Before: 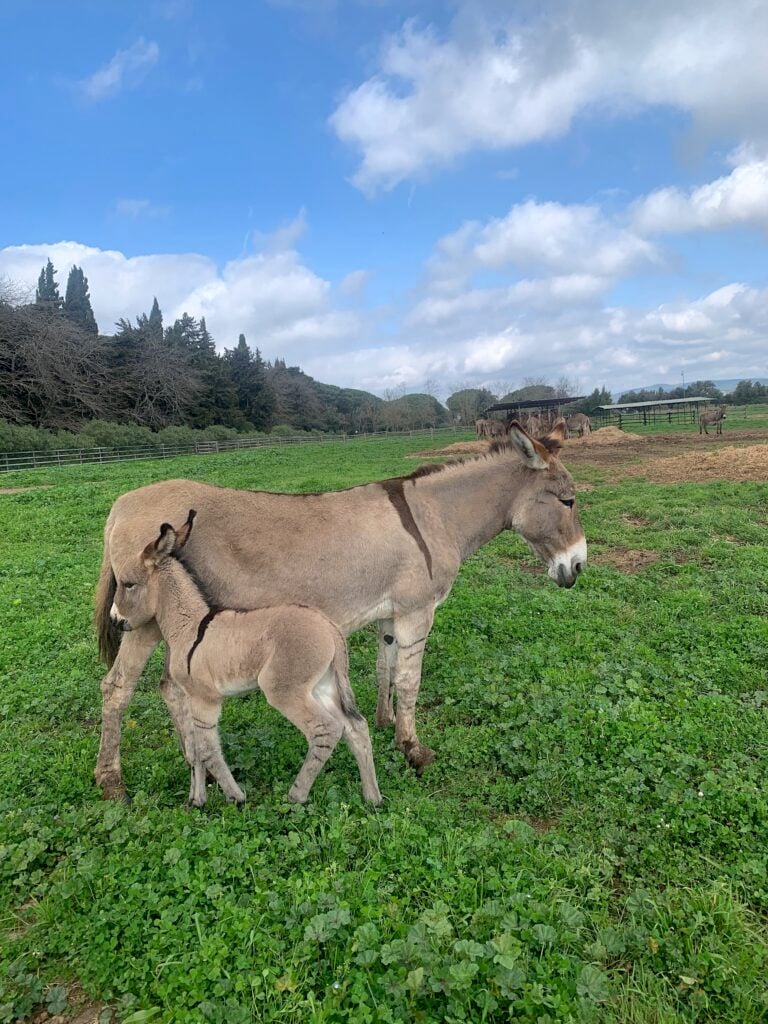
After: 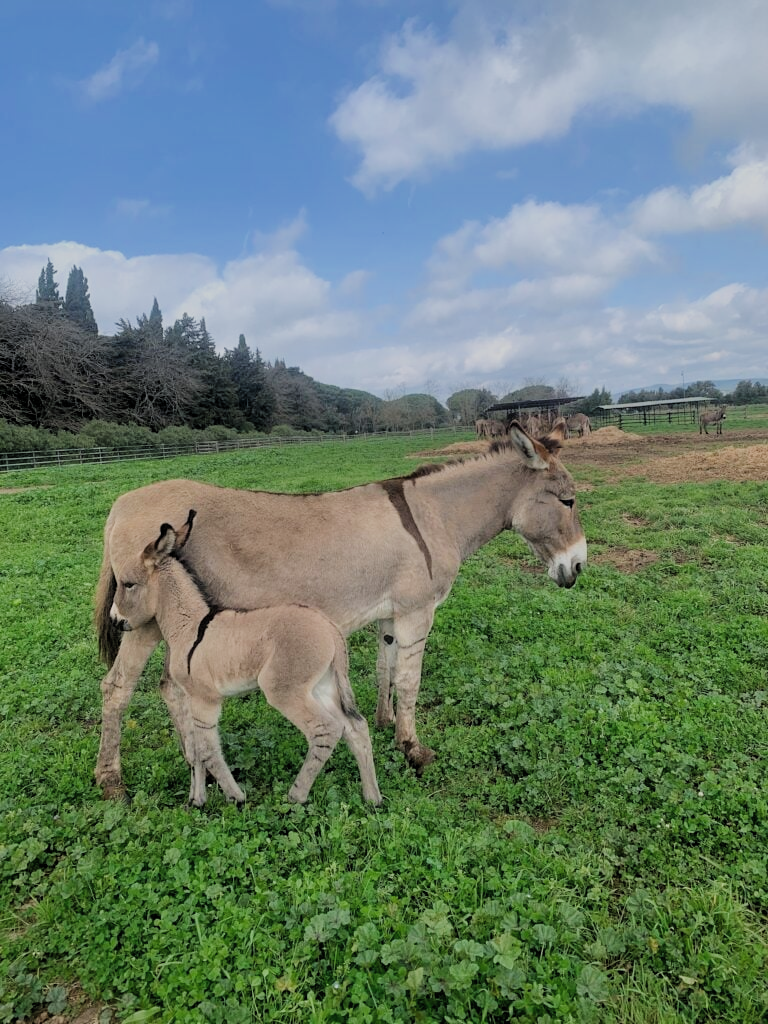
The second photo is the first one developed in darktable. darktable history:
filmic rgb: black relative exposure -7.23 EV, white relative exposure 5.37 EV, hardness 3.02, add noise in highlights 0.001, color science v3 (2019), use custom middle-gray values true, iterations of high-quality reconstruction 0, contrast in highlights soft
